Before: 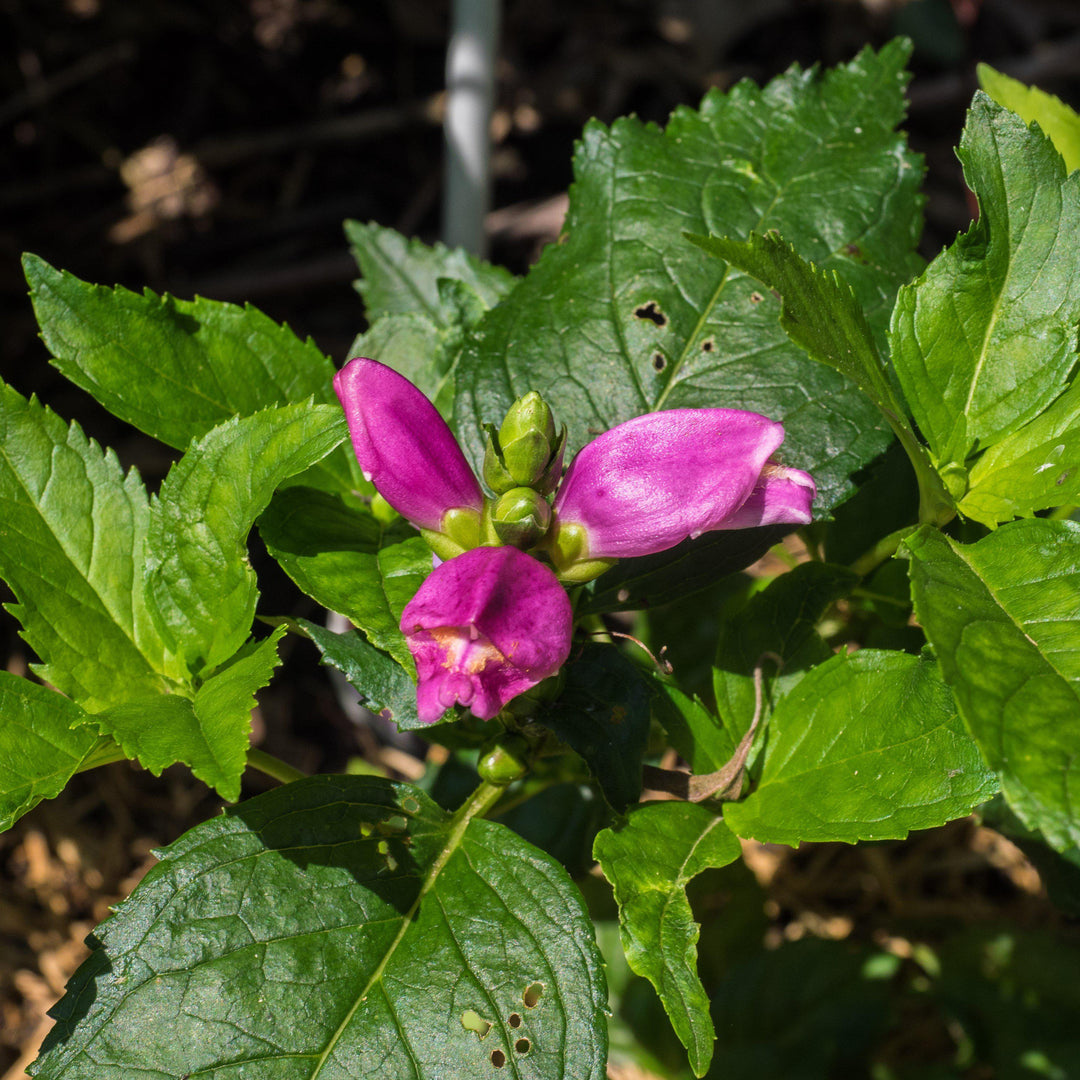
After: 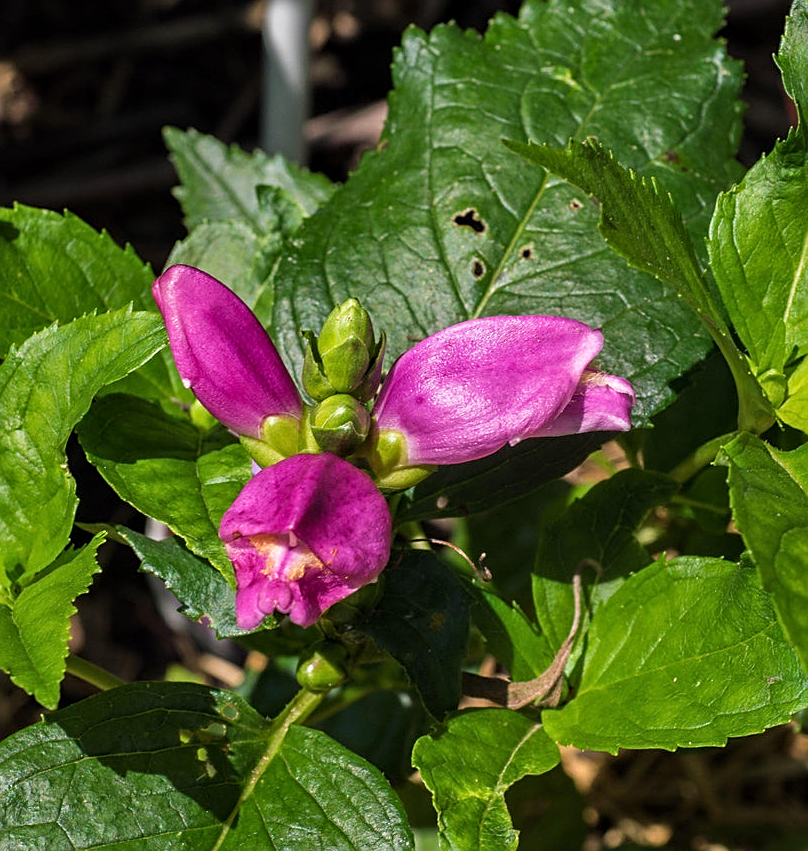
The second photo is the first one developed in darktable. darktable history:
sharpen: on, module defaults
contrast equalizer: octaves 7, y [[0.6 ×6], [0.55 ×6], [0 ×6], [0 ×6], [0 ×6]], mix 0.15
crop: left 16.768%, top 8.653%, right 8.362%, bottom 12.485%
